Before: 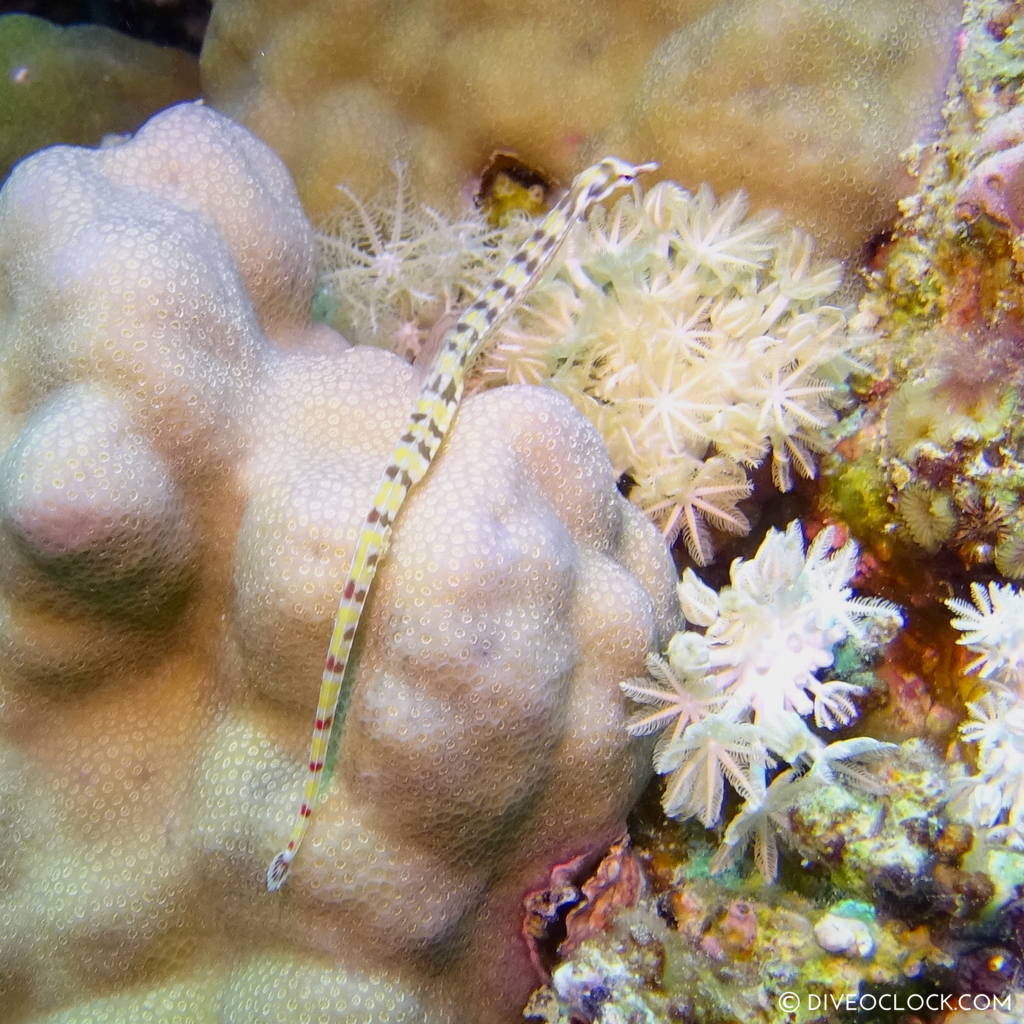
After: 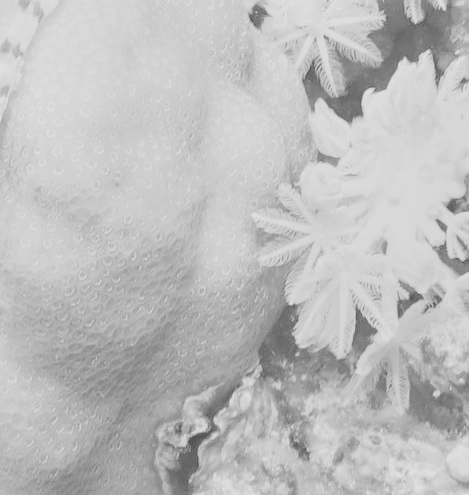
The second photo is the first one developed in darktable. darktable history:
crop: left 35.976%, top 45.819%, right 18.162%, bottom 5.807%
color balance rgb: linear chroma grading › shadows 10%, linear chroma grading › highlights 10%, linear chroma grading › global chroma 15%, linear chroma grading › mid-tones 15%, perceptual saturation grading › global saturation 40%, perceptual saturation grading › highlights -25%, perceptual saturation grading › mid-tones 35%, perceptual saturation grading › shadows 35%, perceptual brilliance grading › global brilliance 11.29%, global vibrance 11.29%
monochrome: a 79.32, b 81.83, size 1.1
shadows and highlights: shadows 75, highlights -25, soften with gaussian
exposure: black level correction 0, exposure 2 EV, compensate highlight preservation false
contrast brightness saturation: contrast -0.32, brightness 0.75, saturation -0.78
